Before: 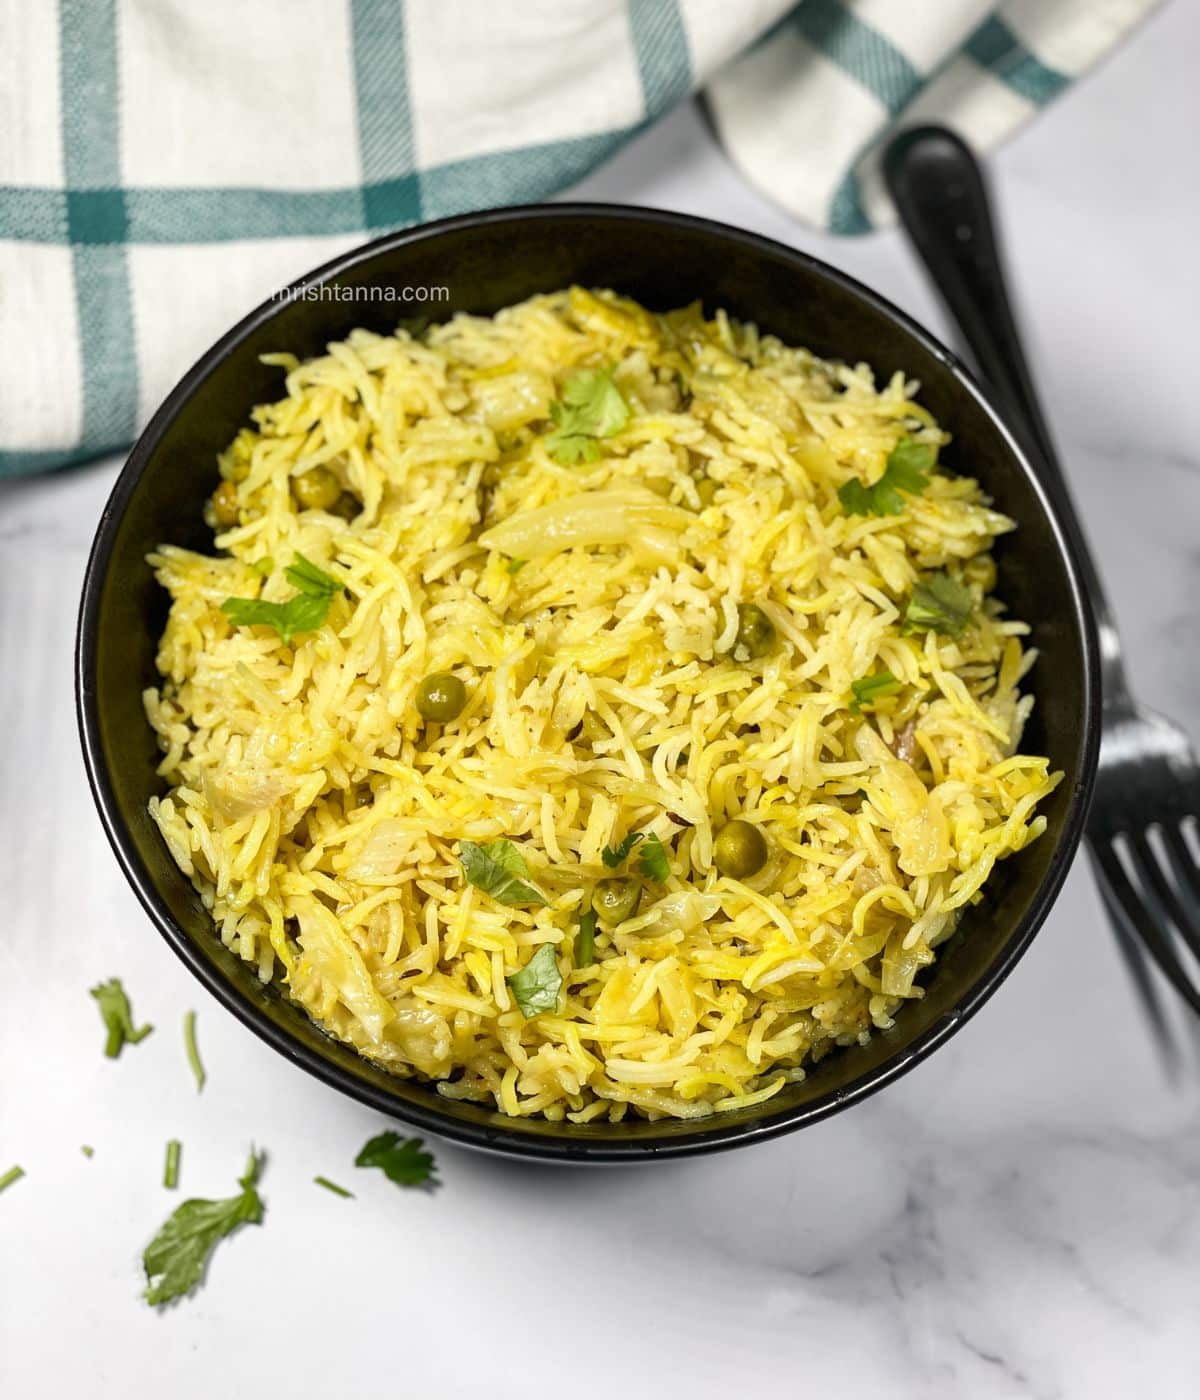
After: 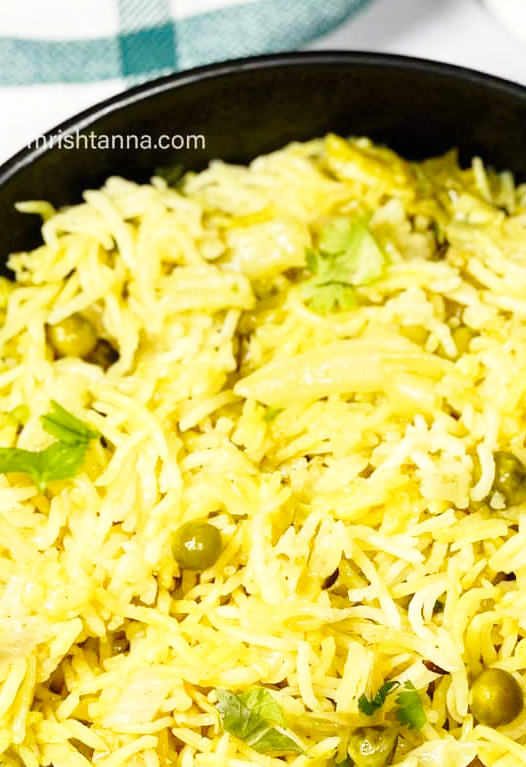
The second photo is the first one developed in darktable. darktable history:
crop: left 20.355%, top 10.916%, right 35.806%, bottom 34.277%
base curve: curves: ch0 [(0, 0) (0.028, 0.03) (0.121, 0.232) (0.46, 0.748) (0.859, 0.968) (1, 1)], preserve colors none
